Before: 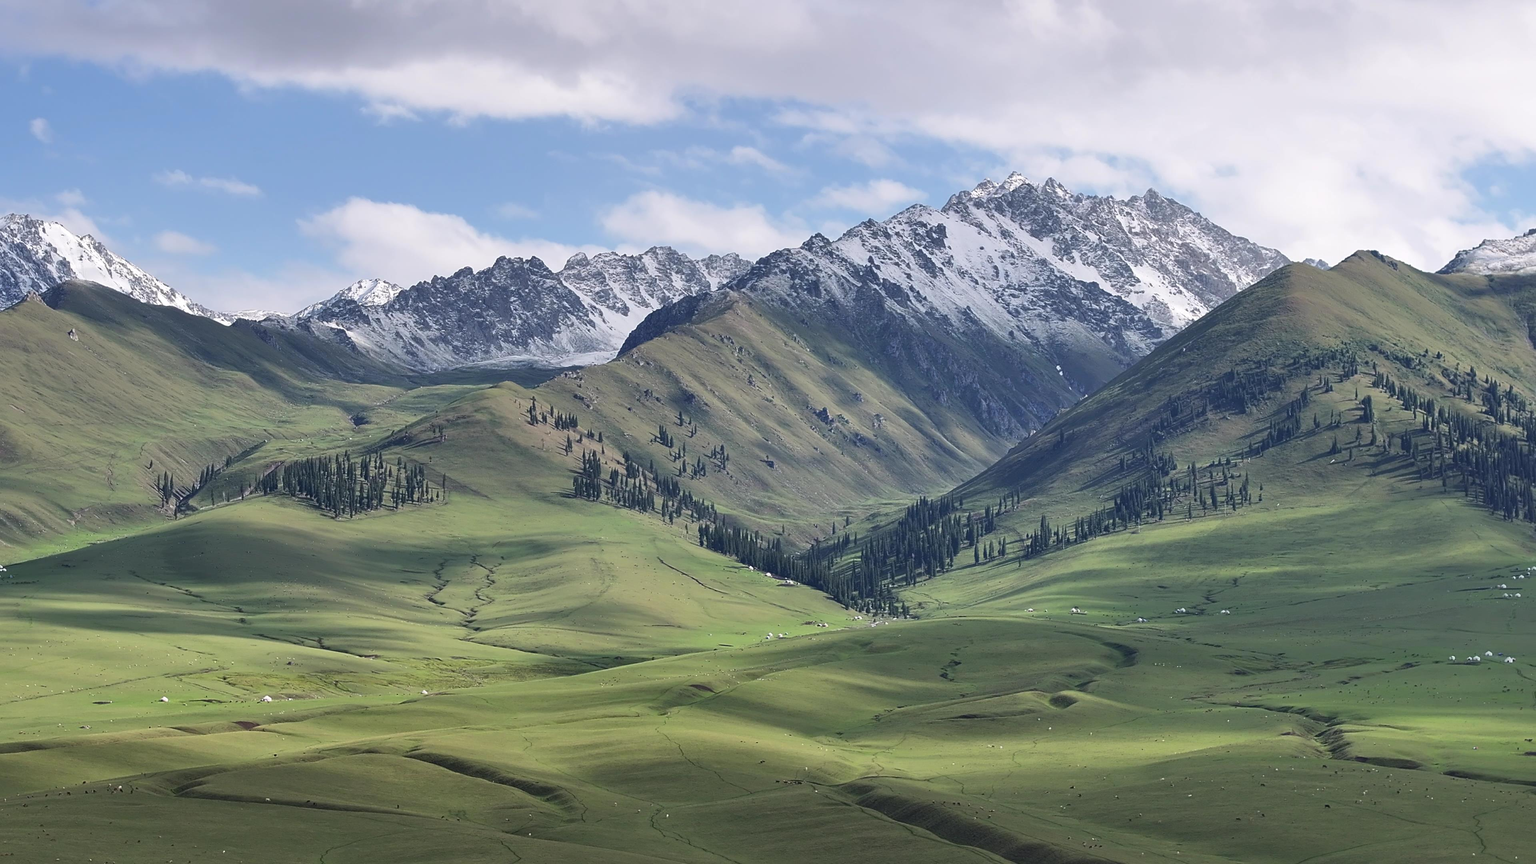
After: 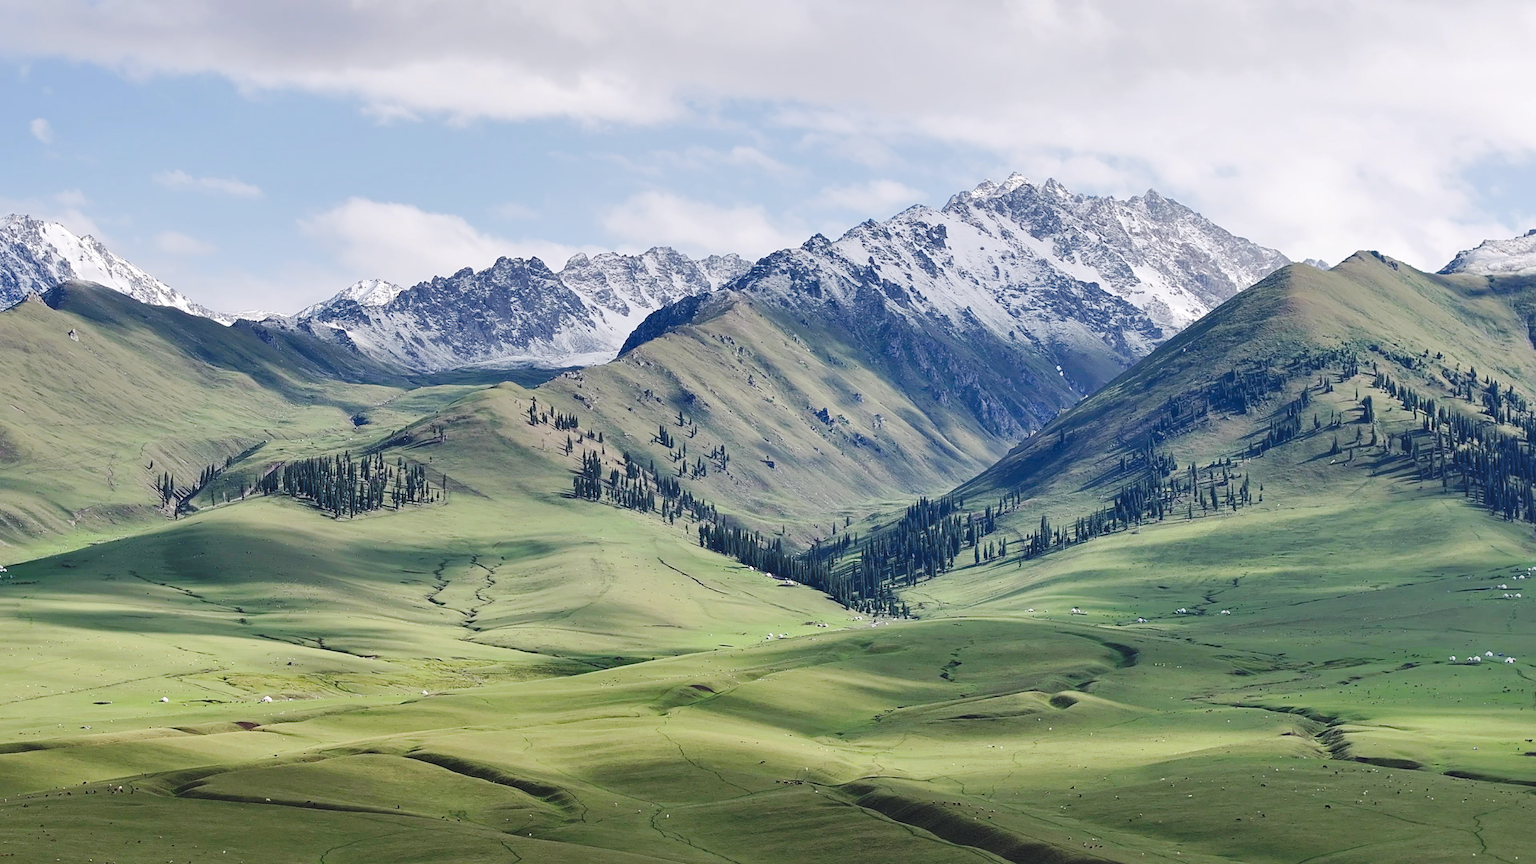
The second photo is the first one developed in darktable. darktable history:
tone curve: curves: ch0 [(0, 0) (0.003, 0.054) (0.011, 0.057) (0.025, 0.056) (0.044, 0.062) (0.069, 0.071) (0.1, 0.088) (0.136, 0.111) (0.177, 0.146) (0.224, 0.19) (0.277, 0.261) (0.335, 0.363) (0.399, 0.458) (0.468, 0.562) (0.543, 0.653) (0.623, 0.725) (0.709, 0.801) (0.801, 0.853) (0.898, 0.915) (1, 1)], preserve colors none
tone equalizer: on, module defaults
